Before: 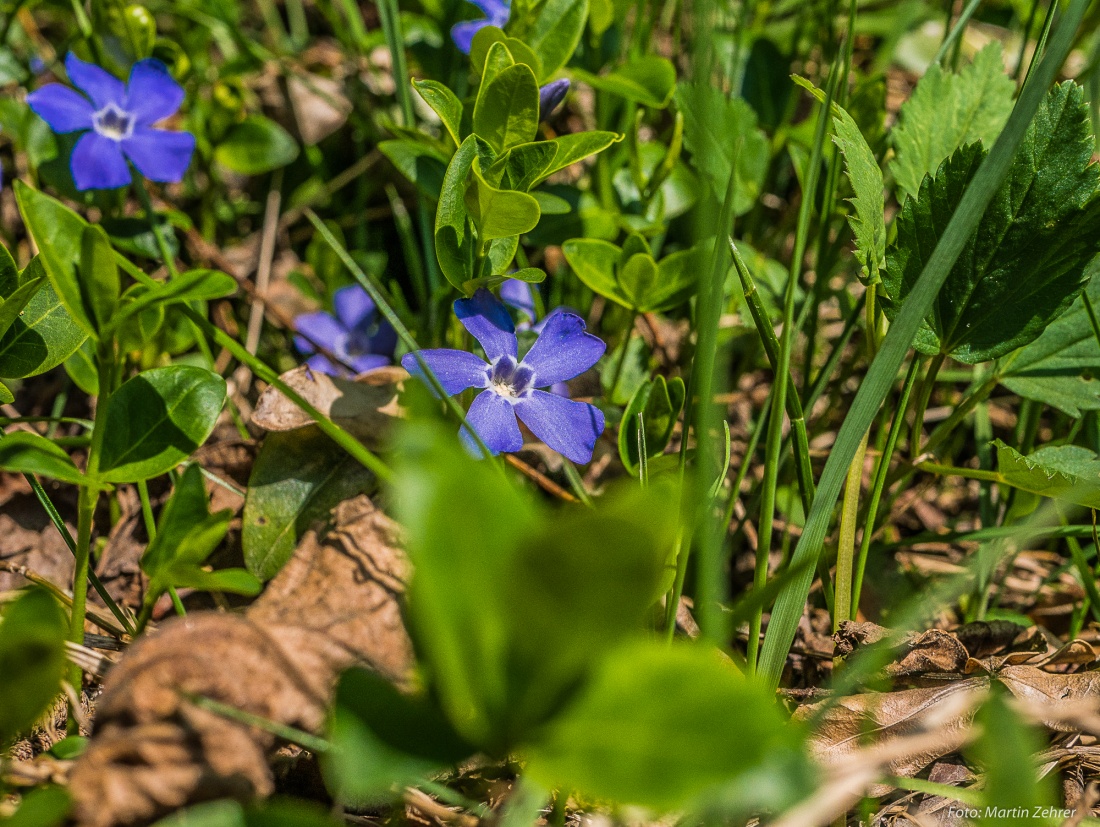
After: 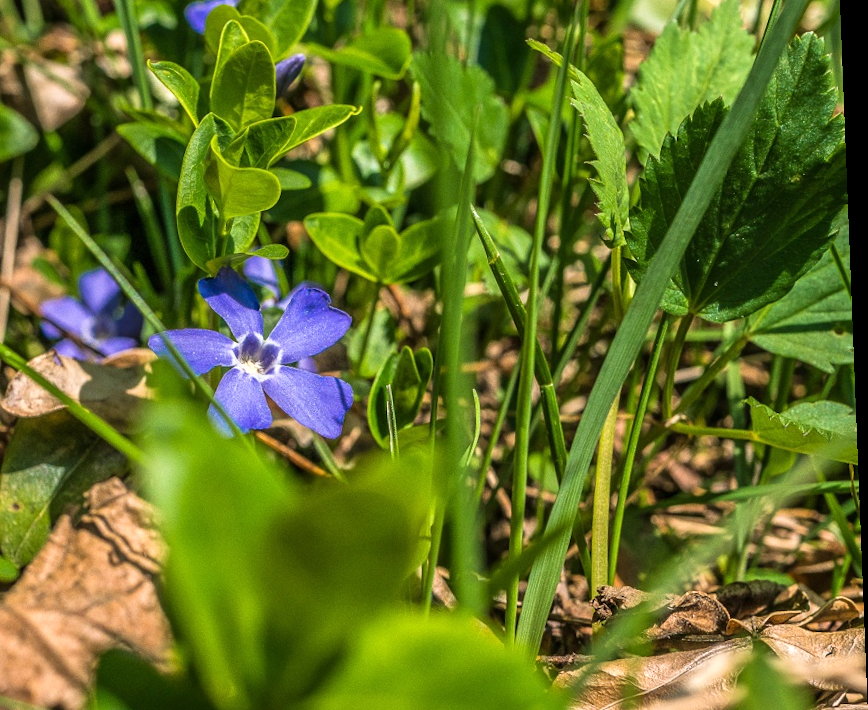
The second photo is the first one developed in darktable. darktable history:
exposure: exposure 0.485 EV, compensate highlight preservation false
rotate and perspective: rotation -2.22°, lens shift (horizontal) -0.022, automatic cropping off
crop: left 23.095%, top 5.827%, bottom 11.854%
